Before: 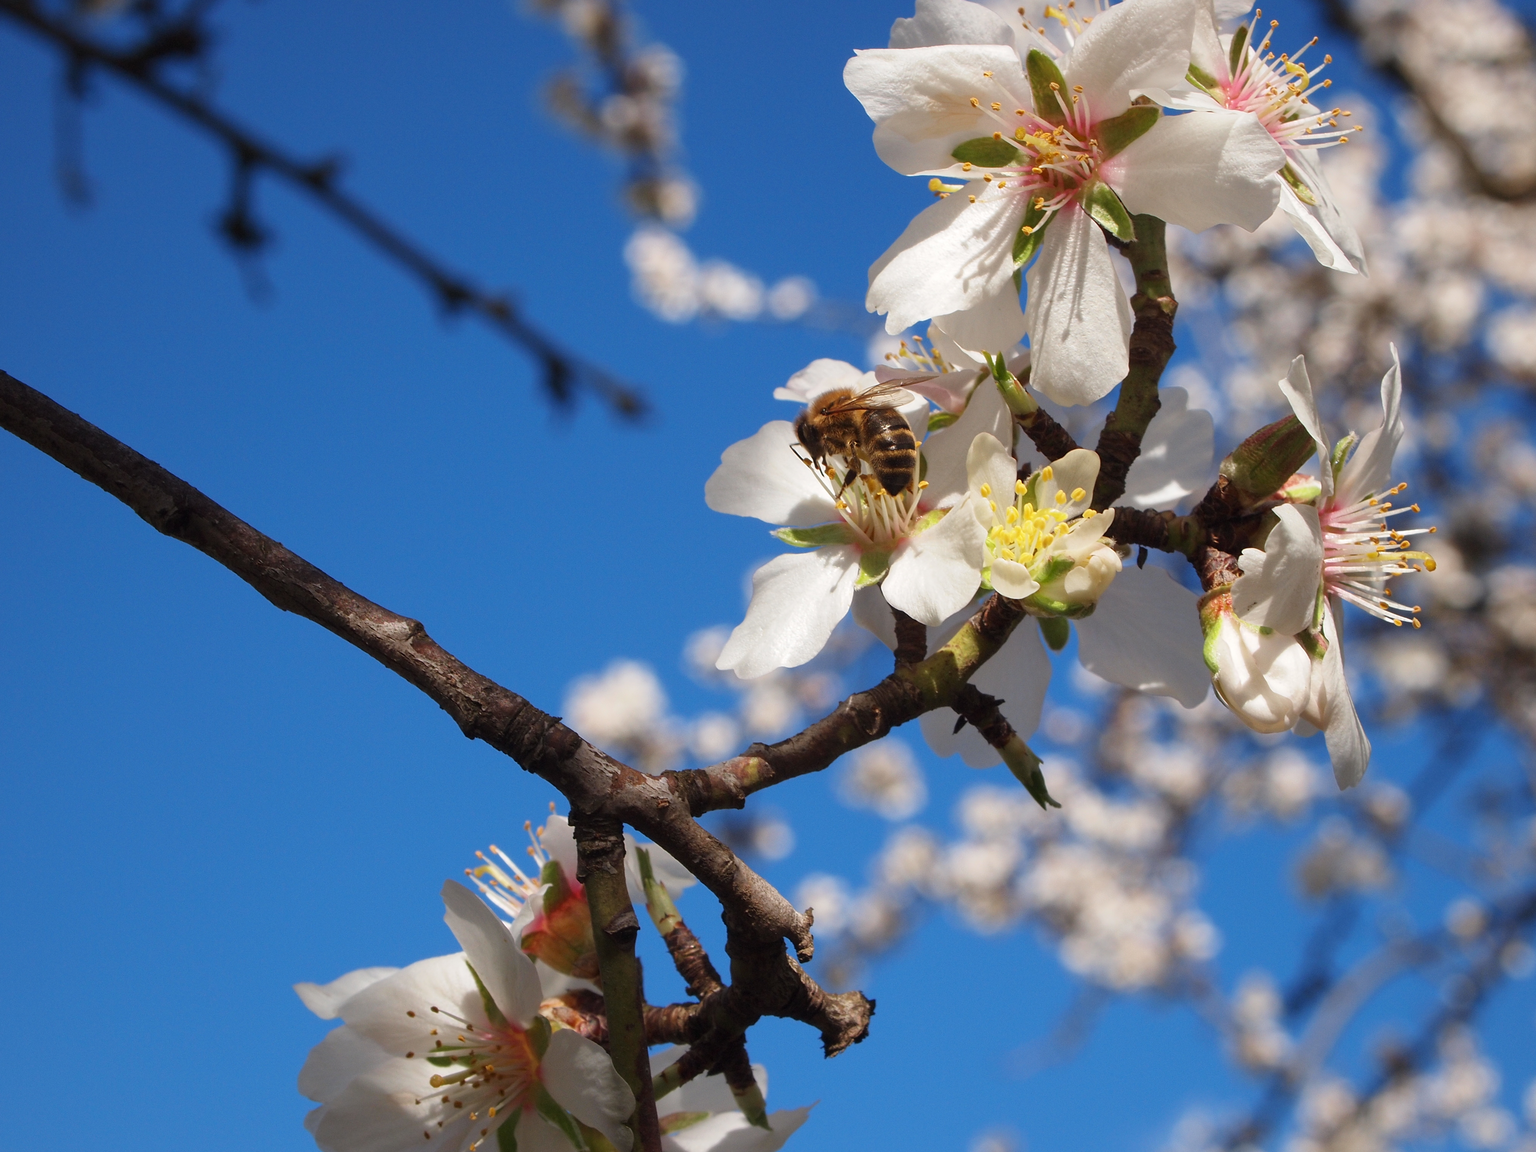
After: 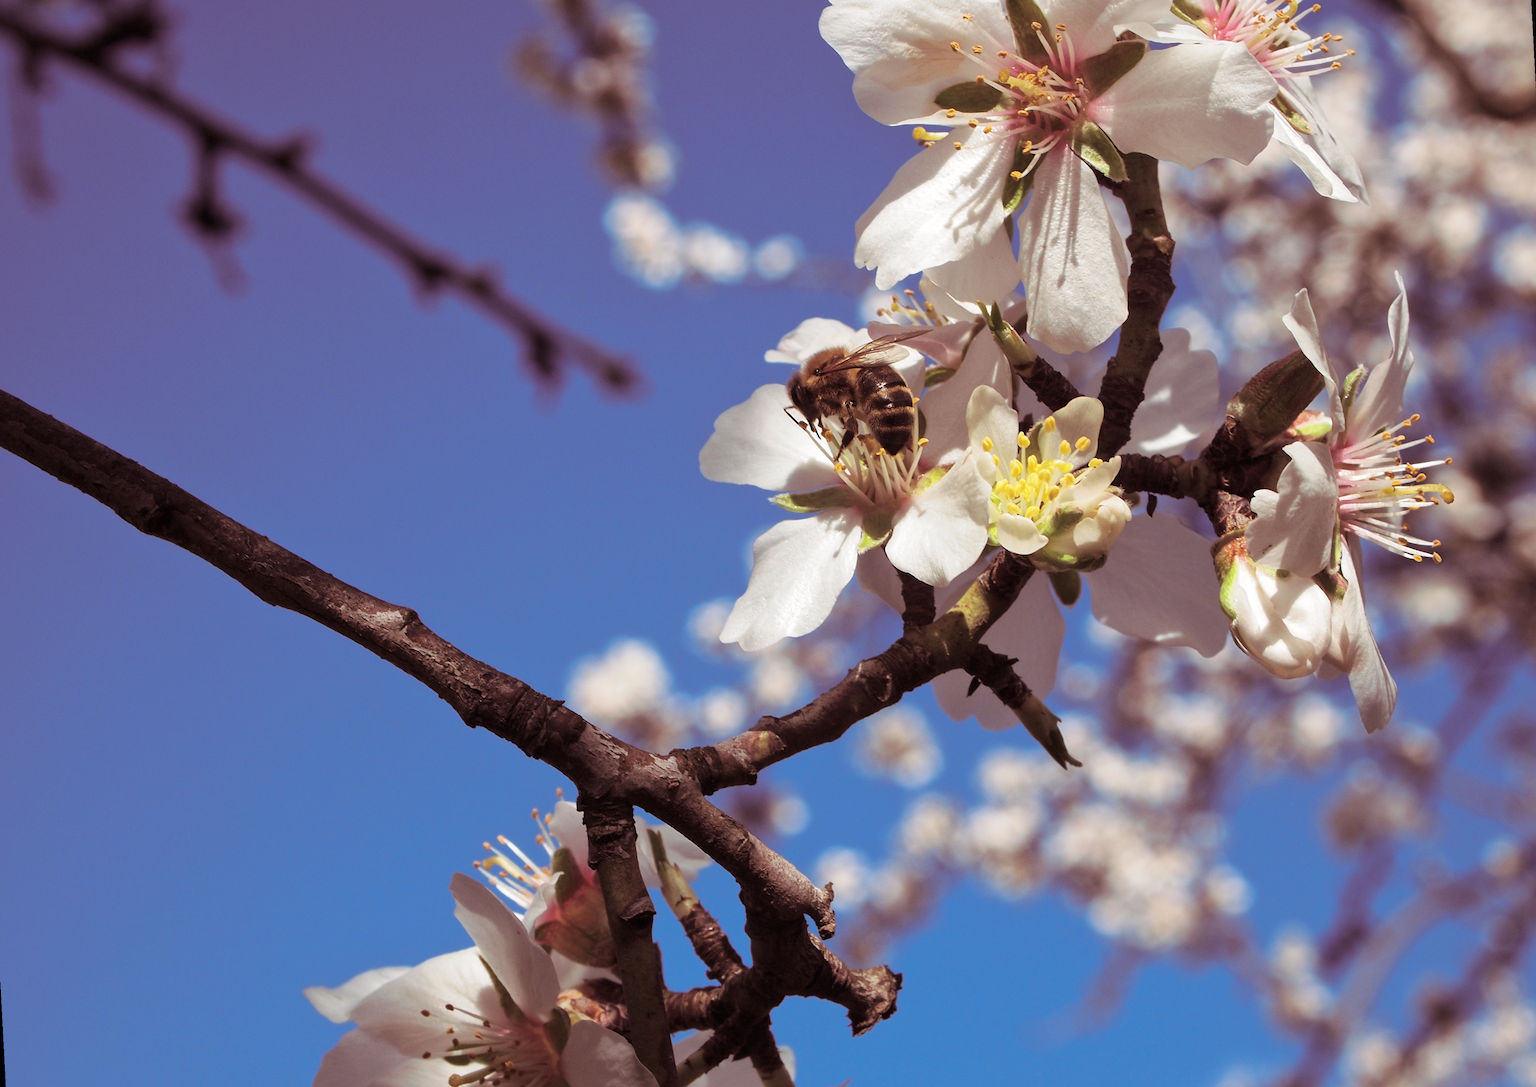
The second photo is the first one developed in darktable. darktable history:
split-toning: shadows › saturation 0.41, highlights › saturation 0, compress 33.55%
local contrast: mode bilateral grid, contrast 20, coarseness 50, detail 120%, midtone range 0.2
rotate and perspective: rotation -3°, crop left 0.031, crop right 0.968, crop top 0.07, crop bottom 0.93
tone equalizer: on, module defaults
exposure: black level correction 0, compensate exposure bias true, compensate highlight preservation false
